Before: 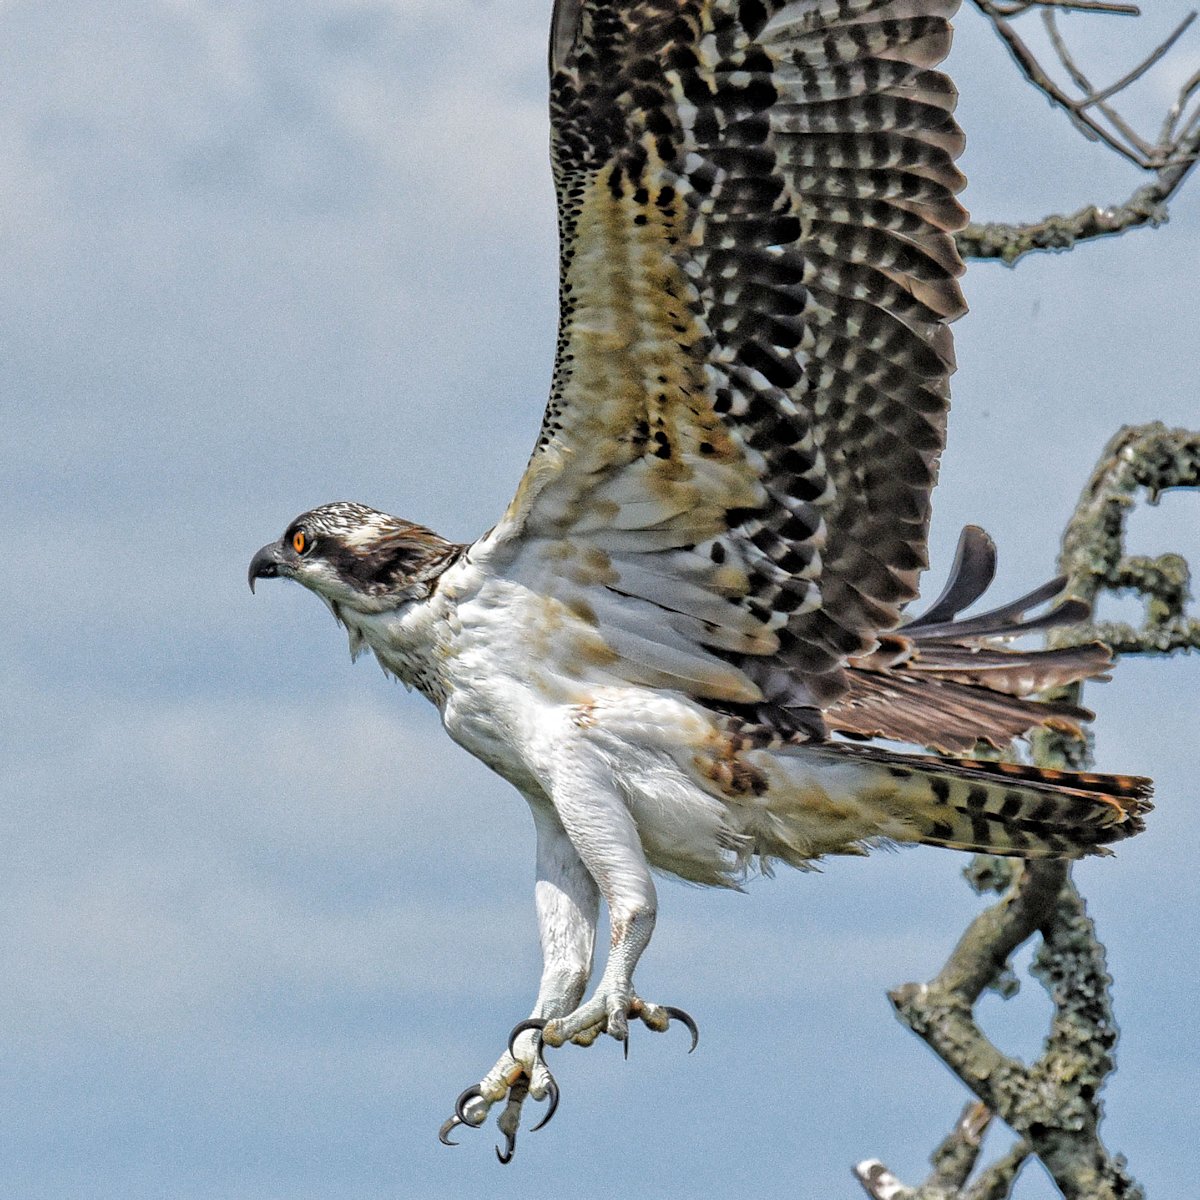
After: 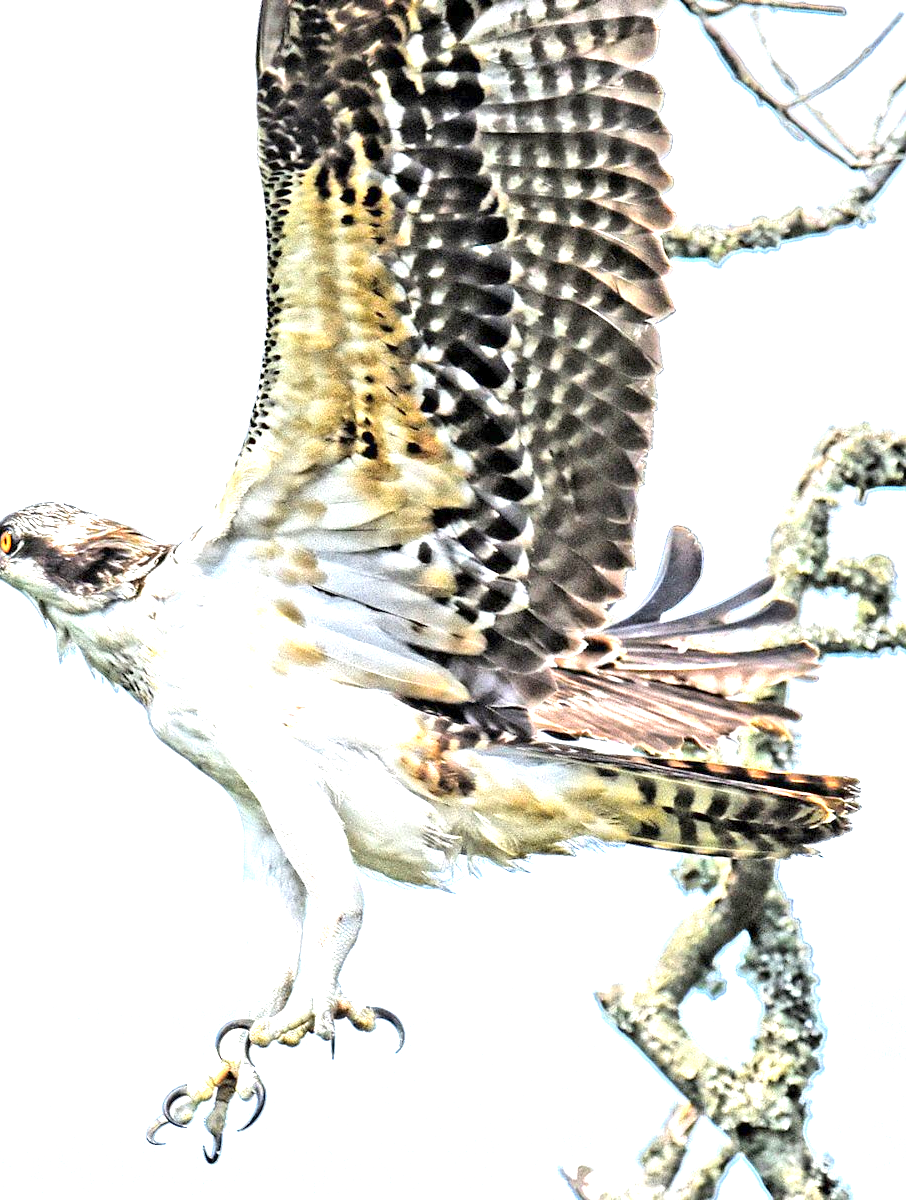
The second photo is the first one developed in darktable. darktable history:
exposure: exposure 2 EV, compensate highlight preservation false
crop and rotate: left 24.49%
